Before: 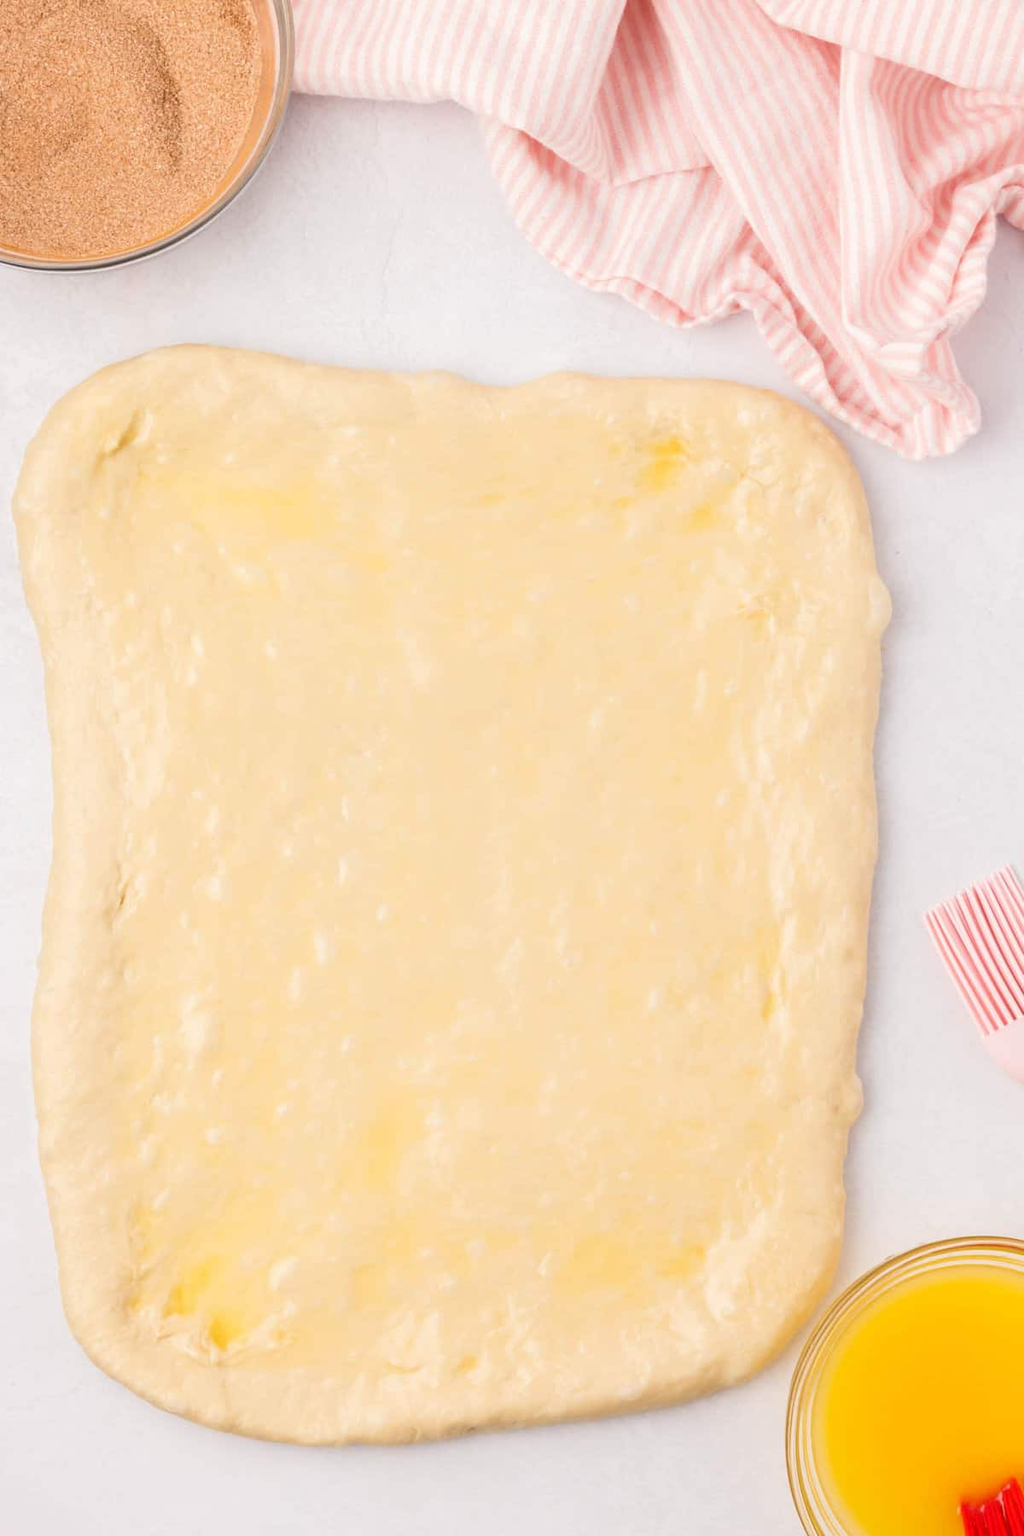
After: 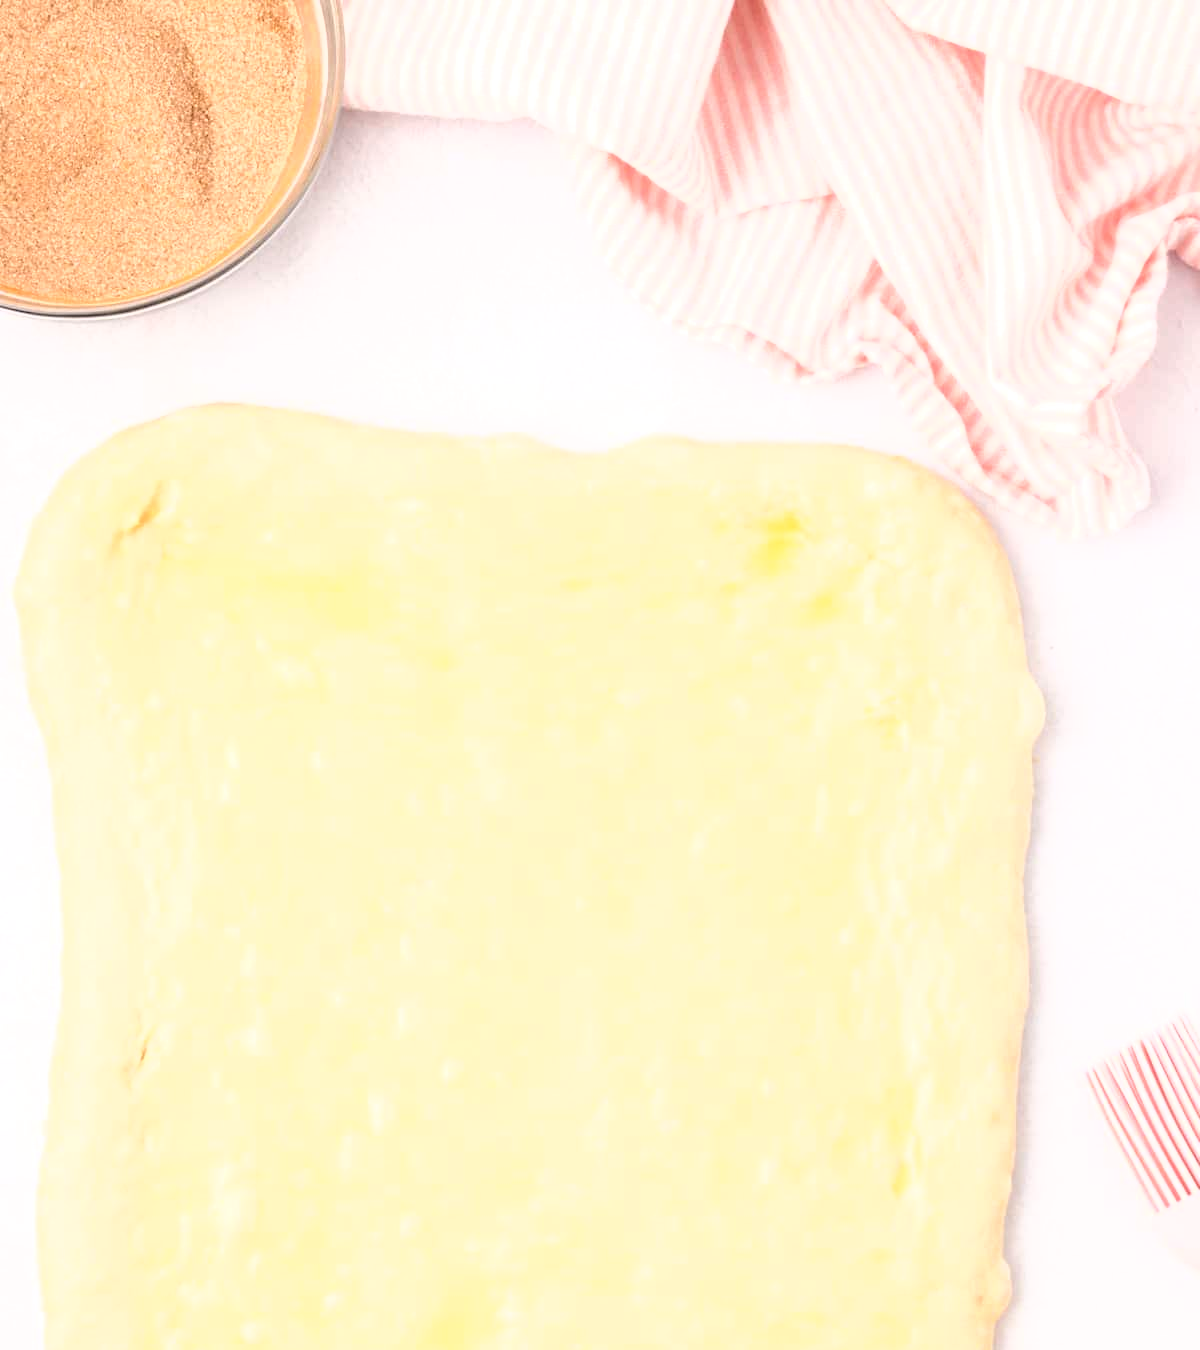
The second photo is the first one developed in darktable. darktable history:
sharpen: radius 2.936, amount 0.857, threshold 47.271
crop: bottom 24.978%
tone curve: curves: ch0 [(0, 0) (0.003, 0) (0.011, 0.001) (0.025, 0.001) (0.044, 0.002) (0.069, 0.007) (0.1, 0.015) (0.136, 0.027) (0.177, 0.066) (0.224, 0.122) (0.277, 0.219) (0.335, 0.327) (0.399, 0.432) (0.468, 0.527) (0.543, 0.615) (0.623, 0.695) (0.709, 0.777) (0.801, 0.874) (0.898, 0.973) (1, 1)], color space Lab, independent channels, preserve colors none
exposure: exposure 0.237 EV, compensate exposure bias true, compensate highlight preservation false
